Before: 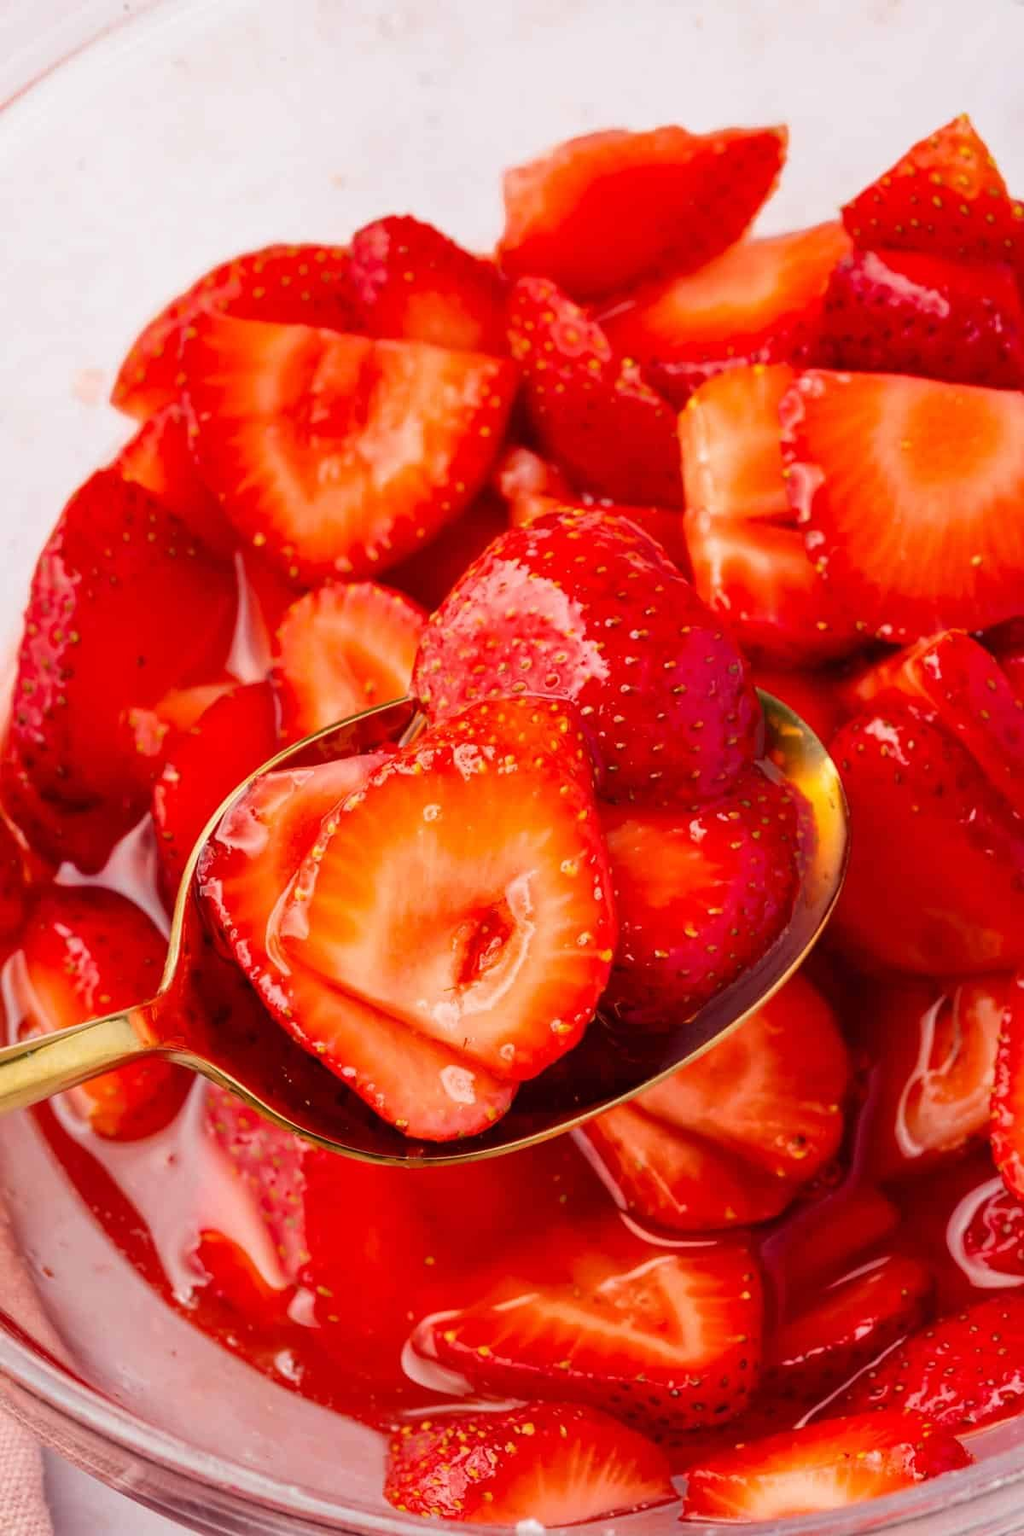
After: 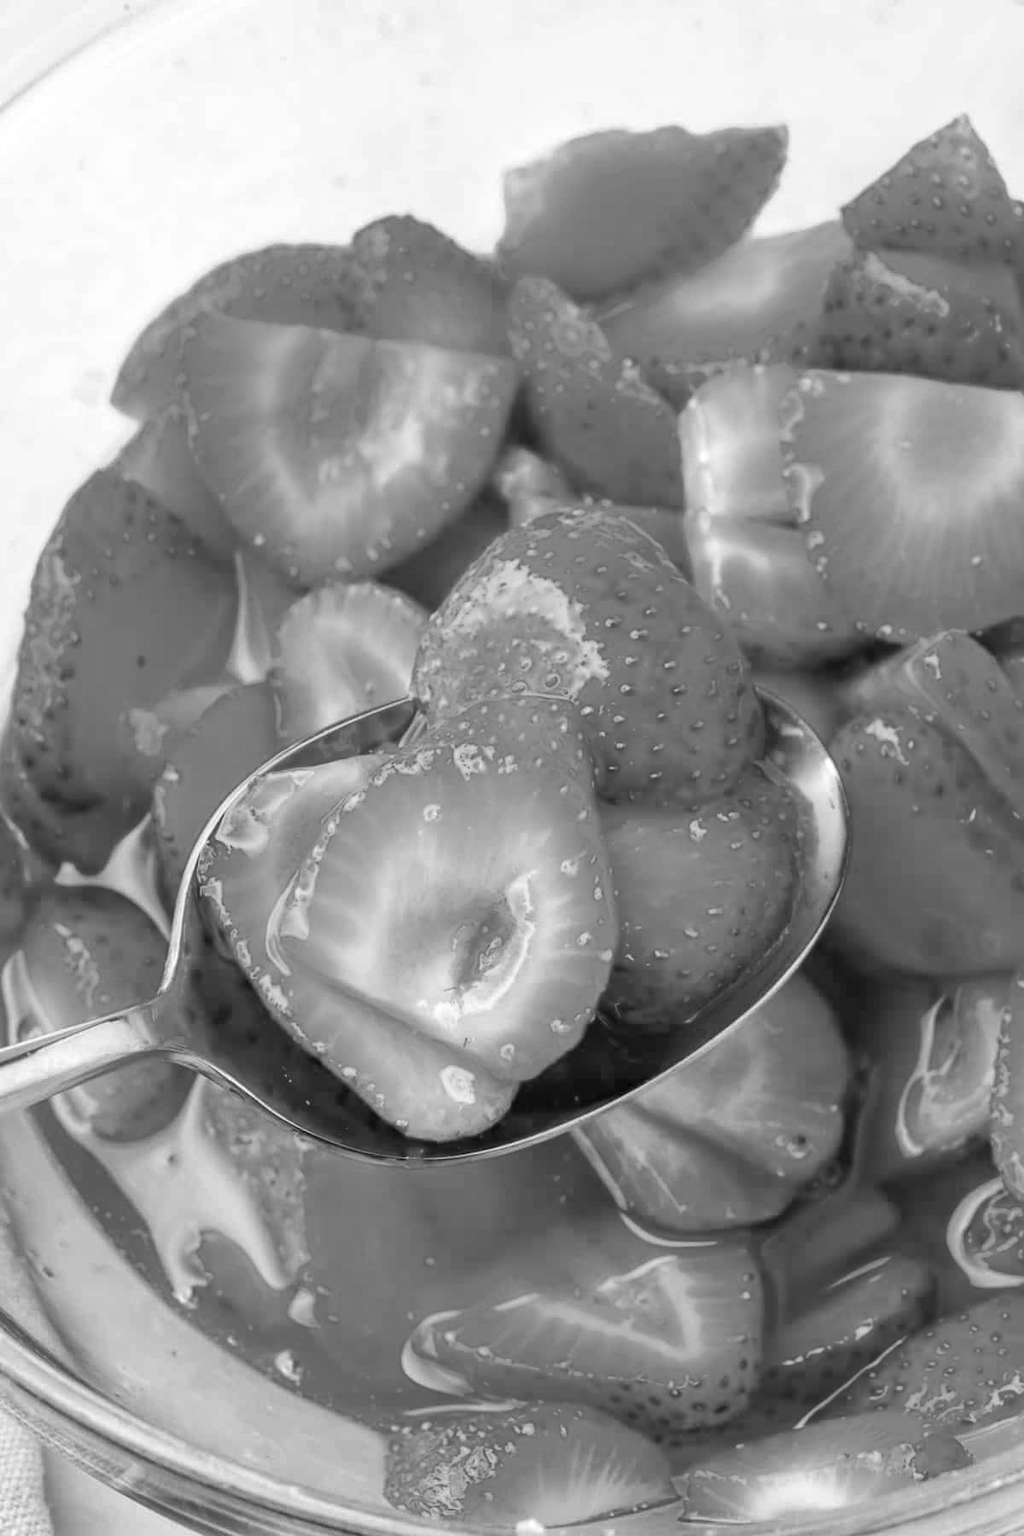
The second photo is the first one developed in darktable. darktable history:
exposure: black level correction 0.001, exposure 0.5 EV, compensate exposure bias true, compensate highlight preservation false
monochrome: a 26.22, b 42.67, size 0.8
